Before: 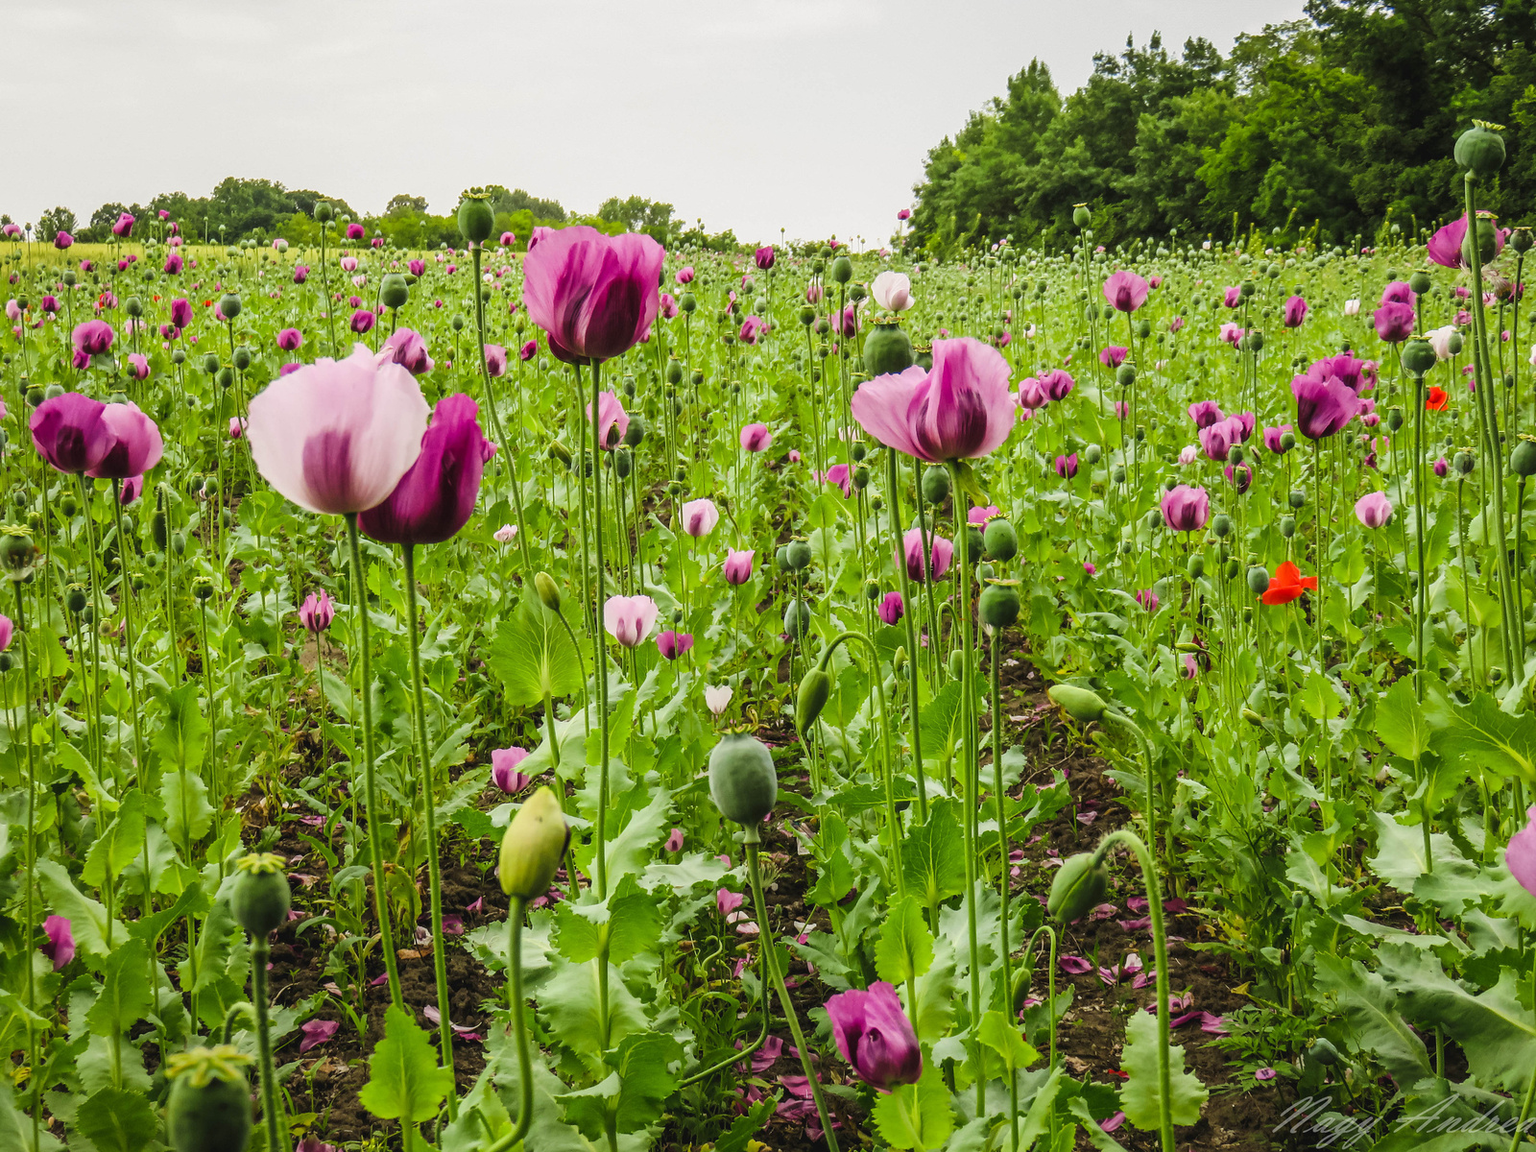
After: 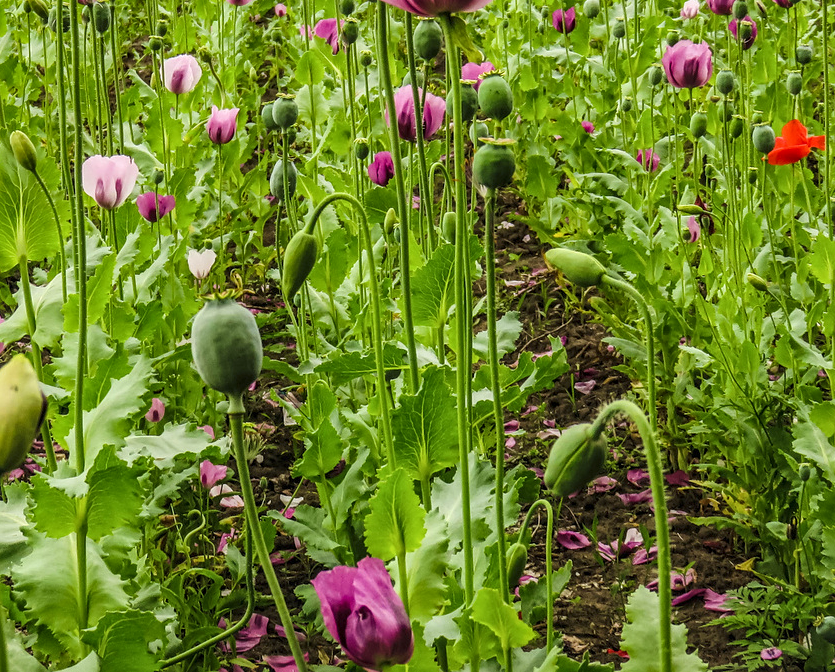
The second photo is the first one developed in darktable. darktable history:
crop: left 34.237%, top 38.795%, right 13.536%, bottom 5.161%
shadows and highlights: shadows 20.77, highlights -35.92, soften with gaussian
local contrast: on, module defaults
sharpen: amount 0.204
